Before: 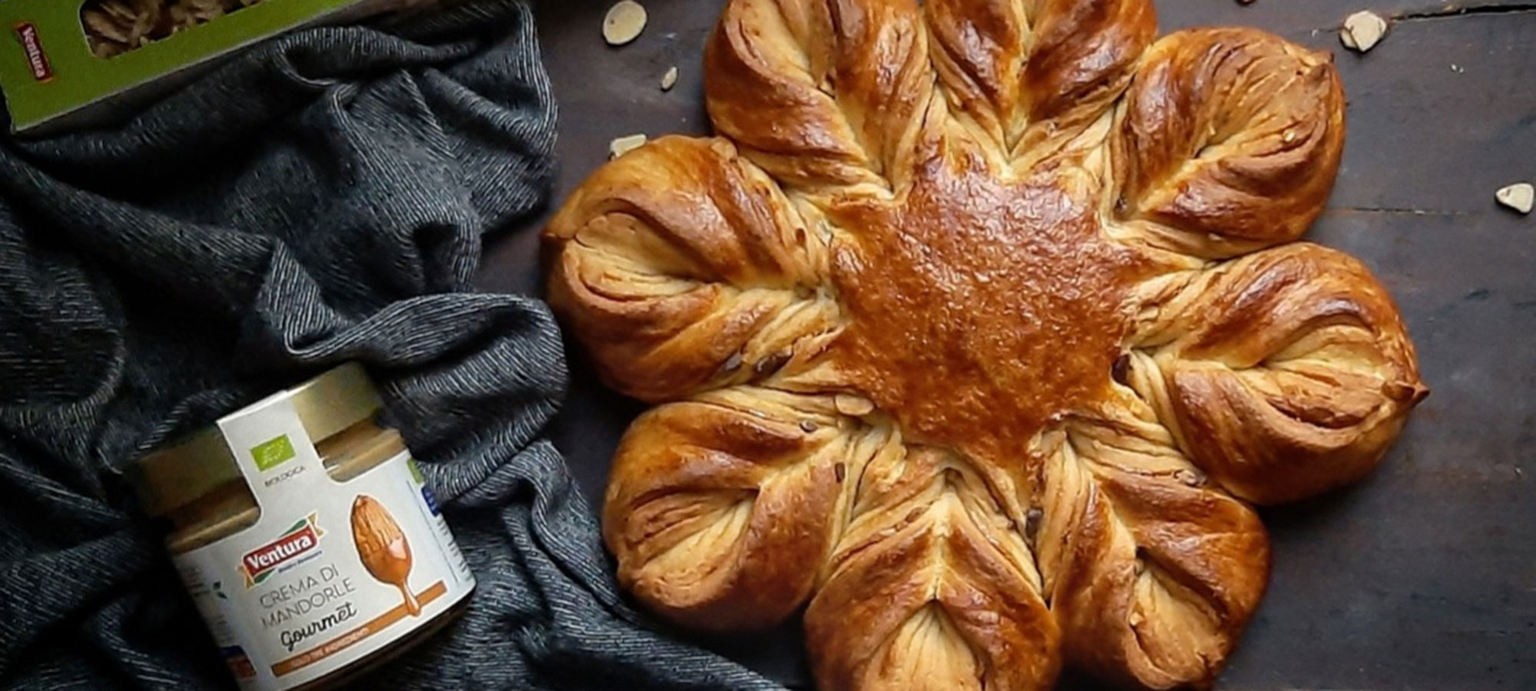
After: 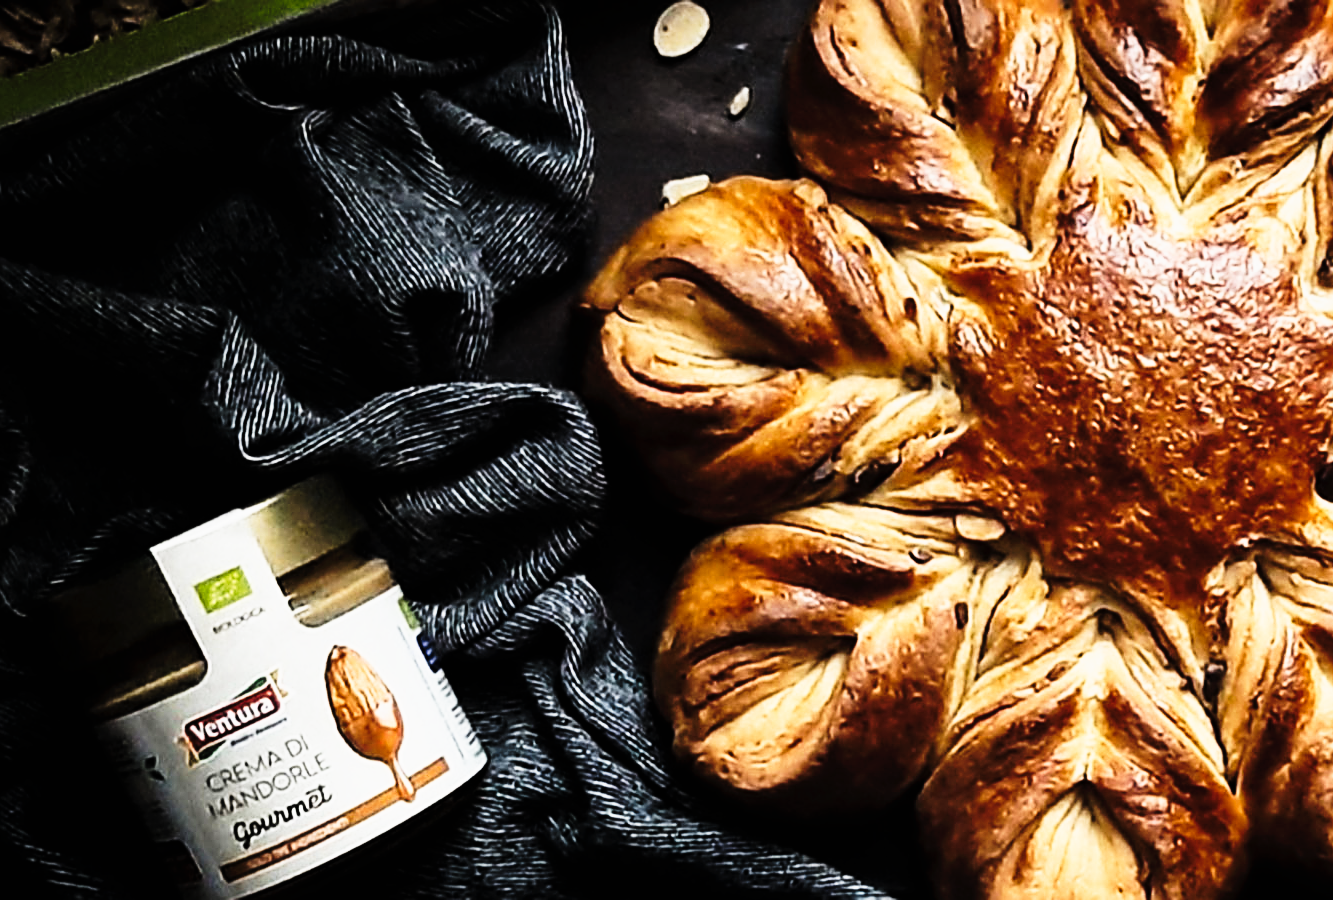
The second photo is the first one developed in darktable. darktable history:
crop and rotate: left 6.617%, right 26.717%
filmic rgb: black relative exposure -7.75 EV, white relative exposure 4.4 EV, threshold 3 EV, hardness 3.76, latitude 50%, contrast 1.1, color science v5 (2021), contrast in shadows safe, contrast in highlights safe, enable highlight reconstruction true
contrast brightness saturation: contrast 0.1, saturation -0.36
sharpen: on, module defaults
tone curve: curves: ch0 [(0, 0) (0.003, 0.003) (0.011, 0.006) (0.025, 0.012) (0.044, 0.02) (0.069, 0.023) (0.1, 0.029) (0.136, 0.037) (0.177, 0.058) (0.224, 0.084) (0.277, 0.137) (0.335, 0.209) (0.399, 0.336) (0.468, 0.478) (0.543, 0.63) (0.623, 0.789) (0.709, 0.903) (0.801, 0.967) (0.898, 0.987) (1, 1)], preserve colors none
